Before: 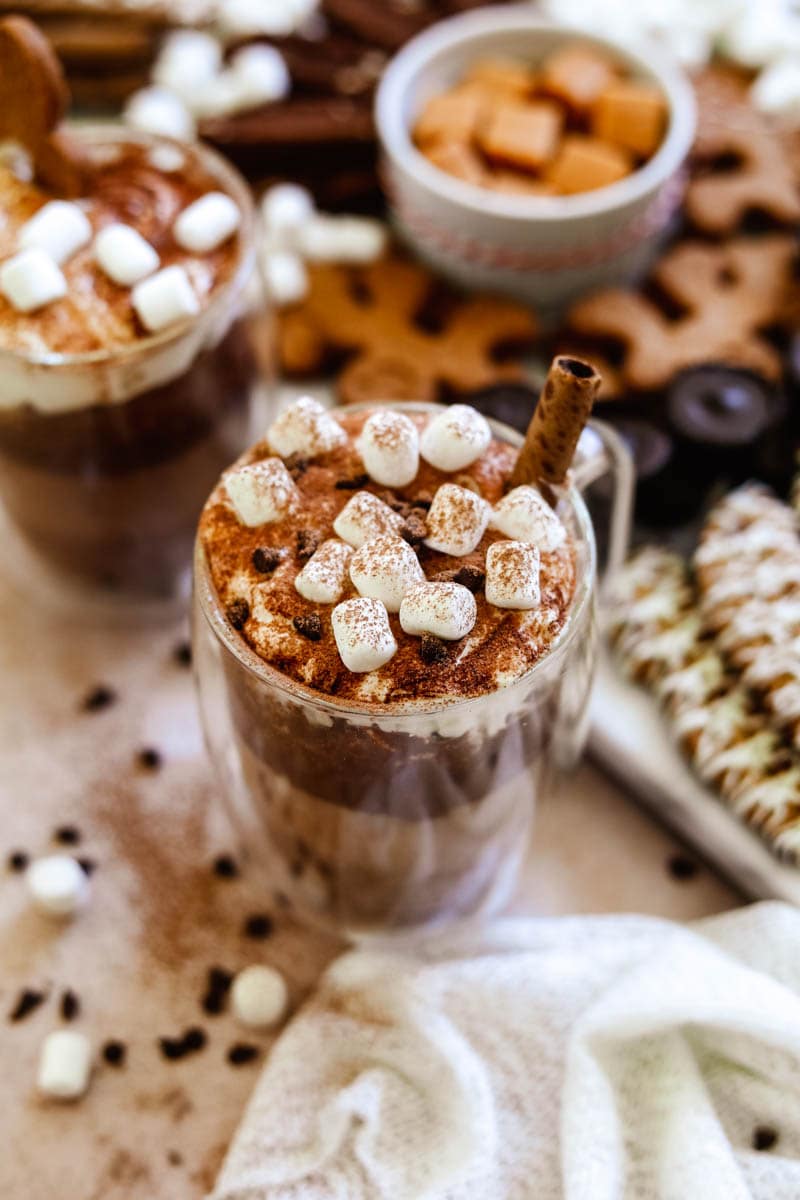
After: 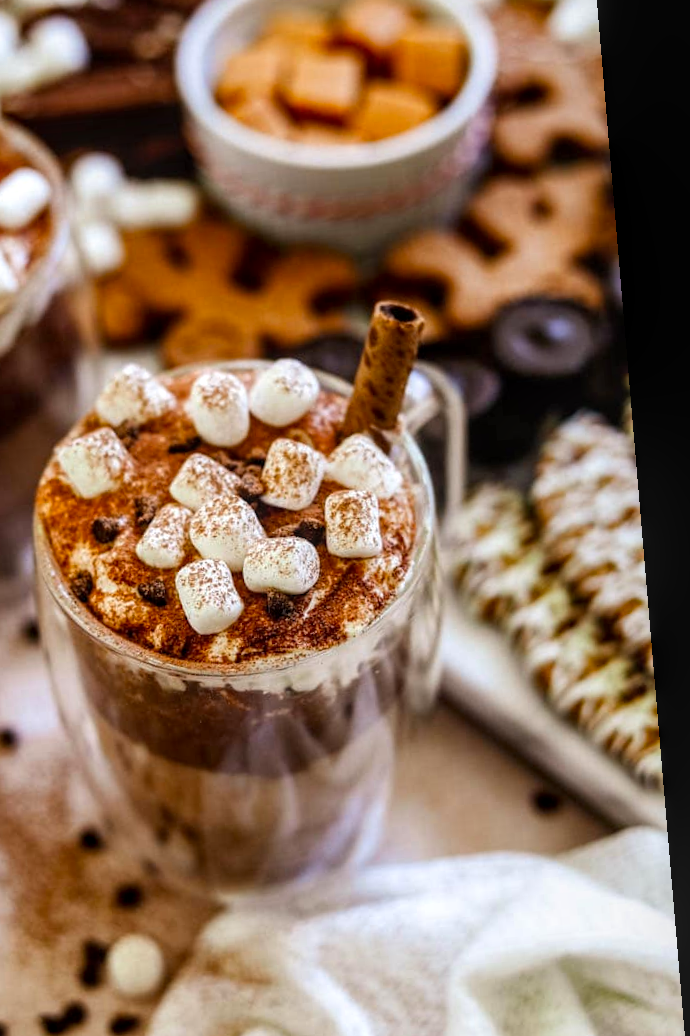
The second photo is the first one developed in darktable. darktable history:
local contrast: on, module defaults
crop: left 23.095%, top 5.827%, bottom 11.854%
rotate and perspective: rotation -4.86°, automatic cropping off
color balance: output saturation 110%
